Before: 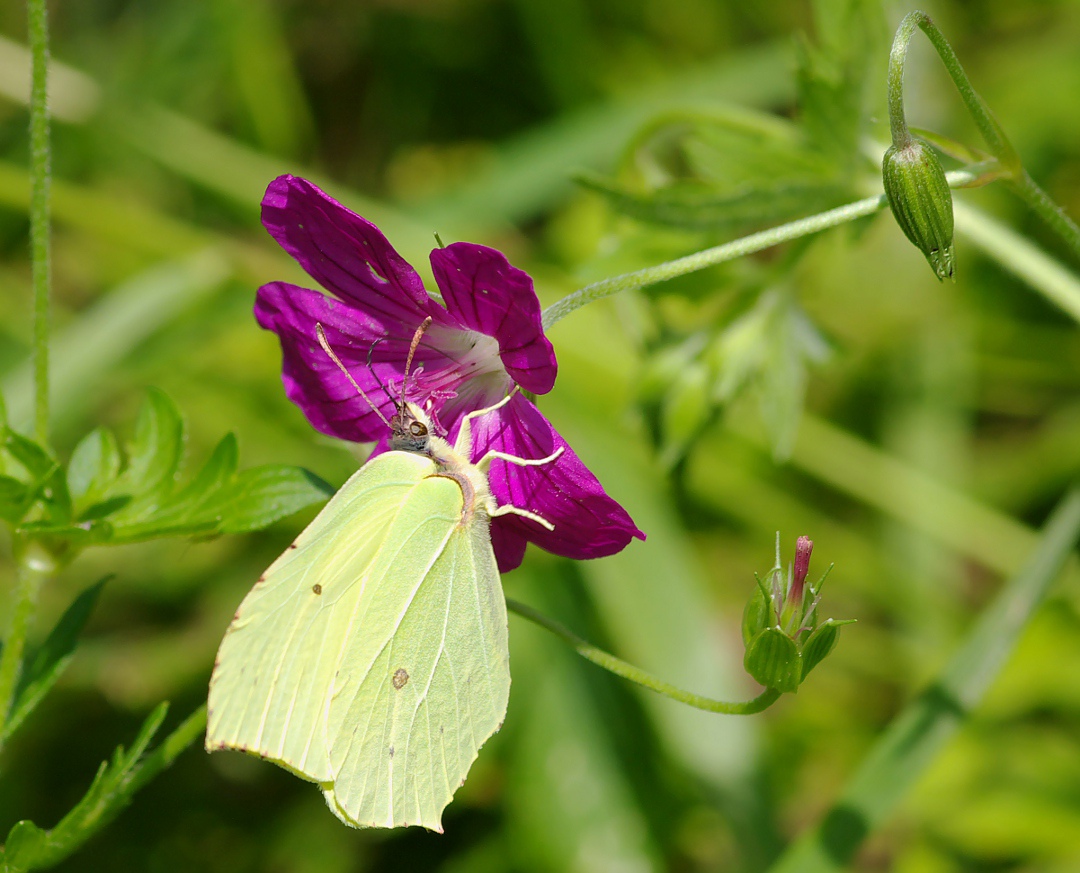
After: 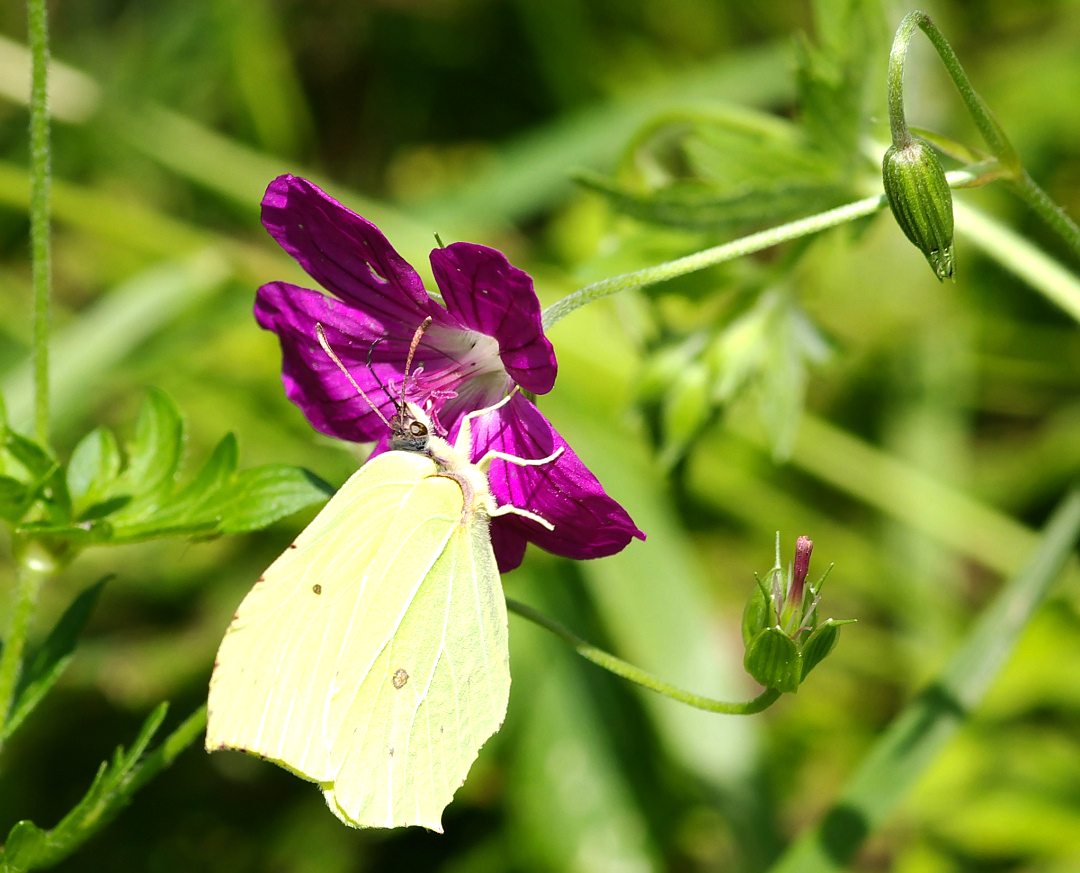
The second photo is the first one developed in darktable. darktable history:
tone equalizer: -8 EV -0.731 EV, -7 EV -0.74 EV, -6 EV -0.575 EV, -5 EV -0.41 EV, -3 EV 0.369 EV, -2 EV 0.6 EV, -1 EV 0.676 EV, +0 EV 0.739 EV, edges refinement/feathering 500, mask exposure compensation -1.57 EV, preserve details no
